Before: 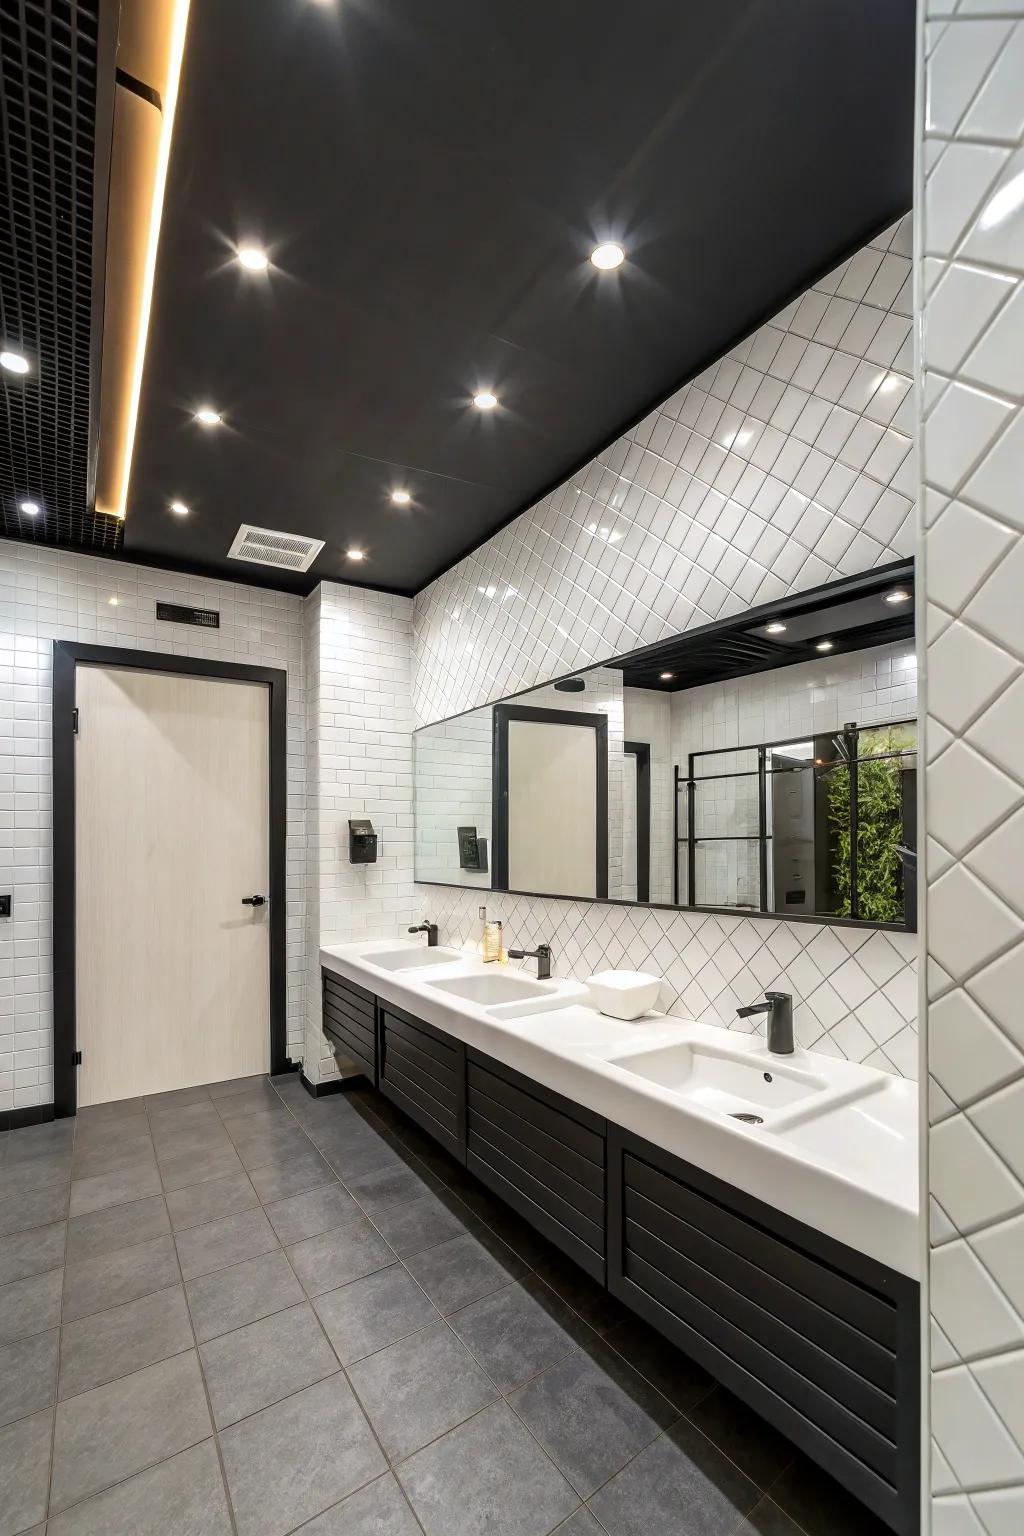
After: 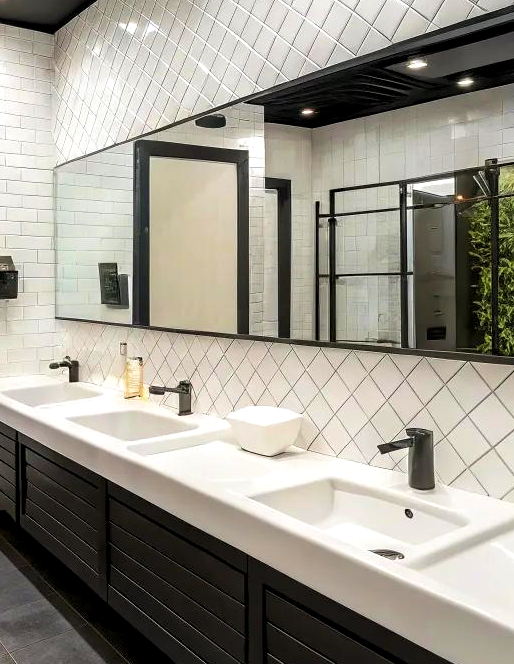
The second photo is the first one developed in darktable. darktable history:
velvia: strength 28.68%
crop: left 35.123%, top 36.776%, right 14.635%, bottom 19.981%
levels: levels [0.031, 0.5, 0.969]
